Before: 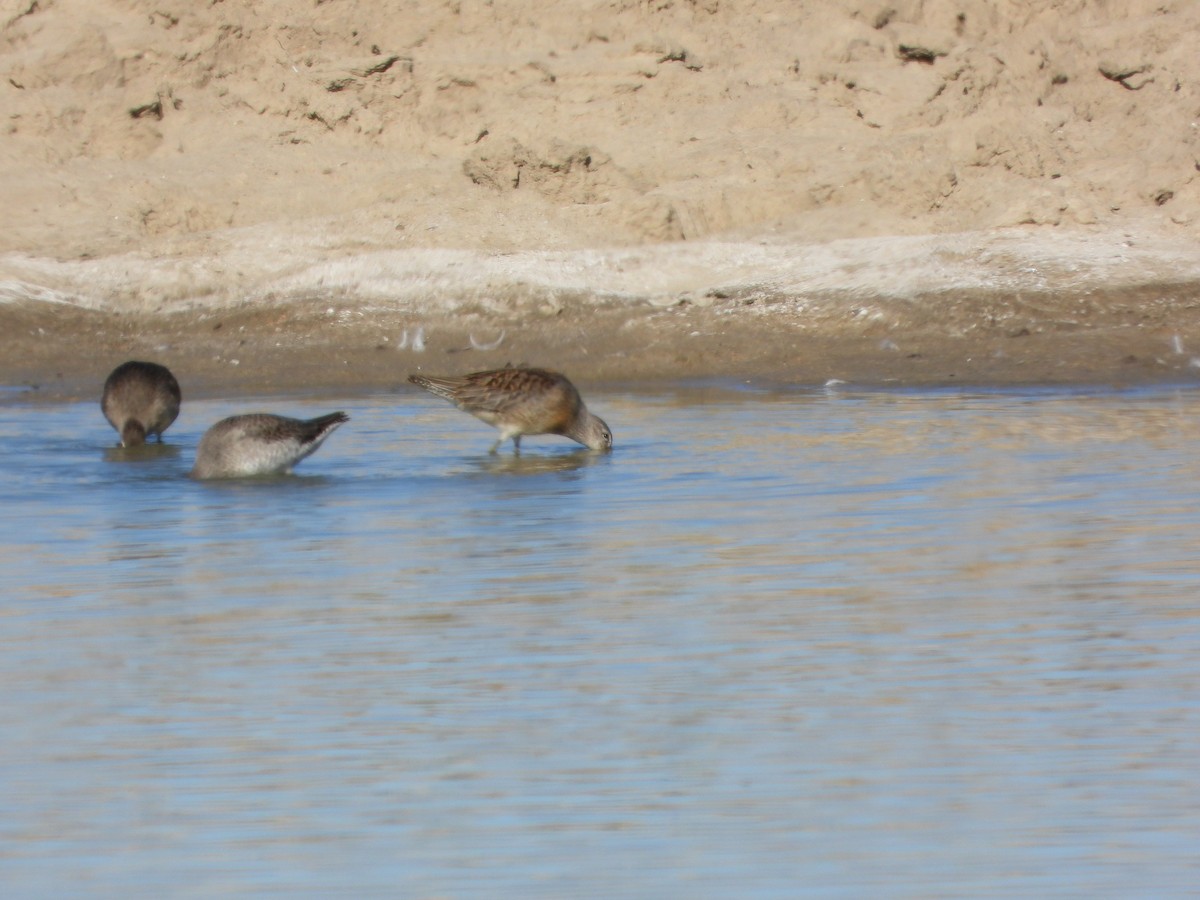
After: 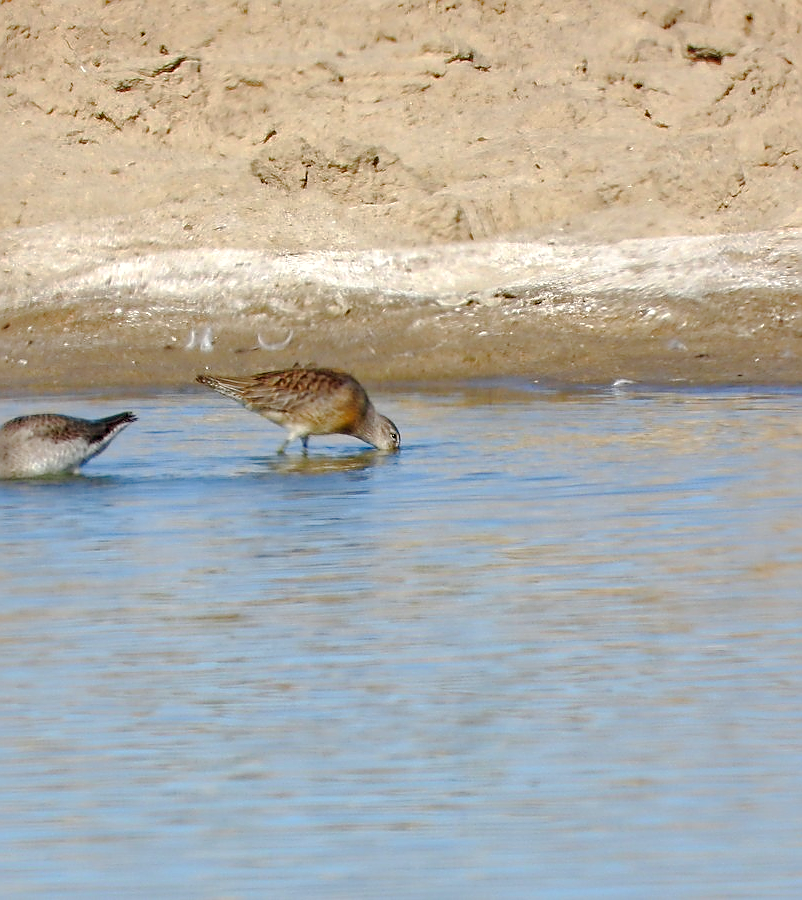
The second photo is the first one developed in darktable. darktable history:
sharpen: radius 1.4, amount 1.25, threshold 0.7
crop and rotate: left 17.732%, right 15.423%
shadows and highlights: on, module defaults
exposure: black level correction 0, exposure 0.5 EV, compensate exposure bias true, compensate highlight preservation false
haze removal: strength 0.29, distance 0.25, compatibility mode true, adaptive false
tone equalizer: on, module defaults
tone curve: curves: ch0 [(0, 0) (0.003, 0.019) (0.011, 0.02) (0.025, 0.019) (0.044, 0.027) (0.069, 0.038) (0.1, 0.056) (0.136, 0.089) (0.177, 0.137) (0.224, 0.187) (0.277, 0.259) (0.335, 0.343) (0.399, 0.437) (0.468, 0.532) (0.543, 0.613) (0.623, 0.685) (0.709, 0.752) (0.801, 0.822) (0.898, 0.9) (1, 1)], preserve colors none
